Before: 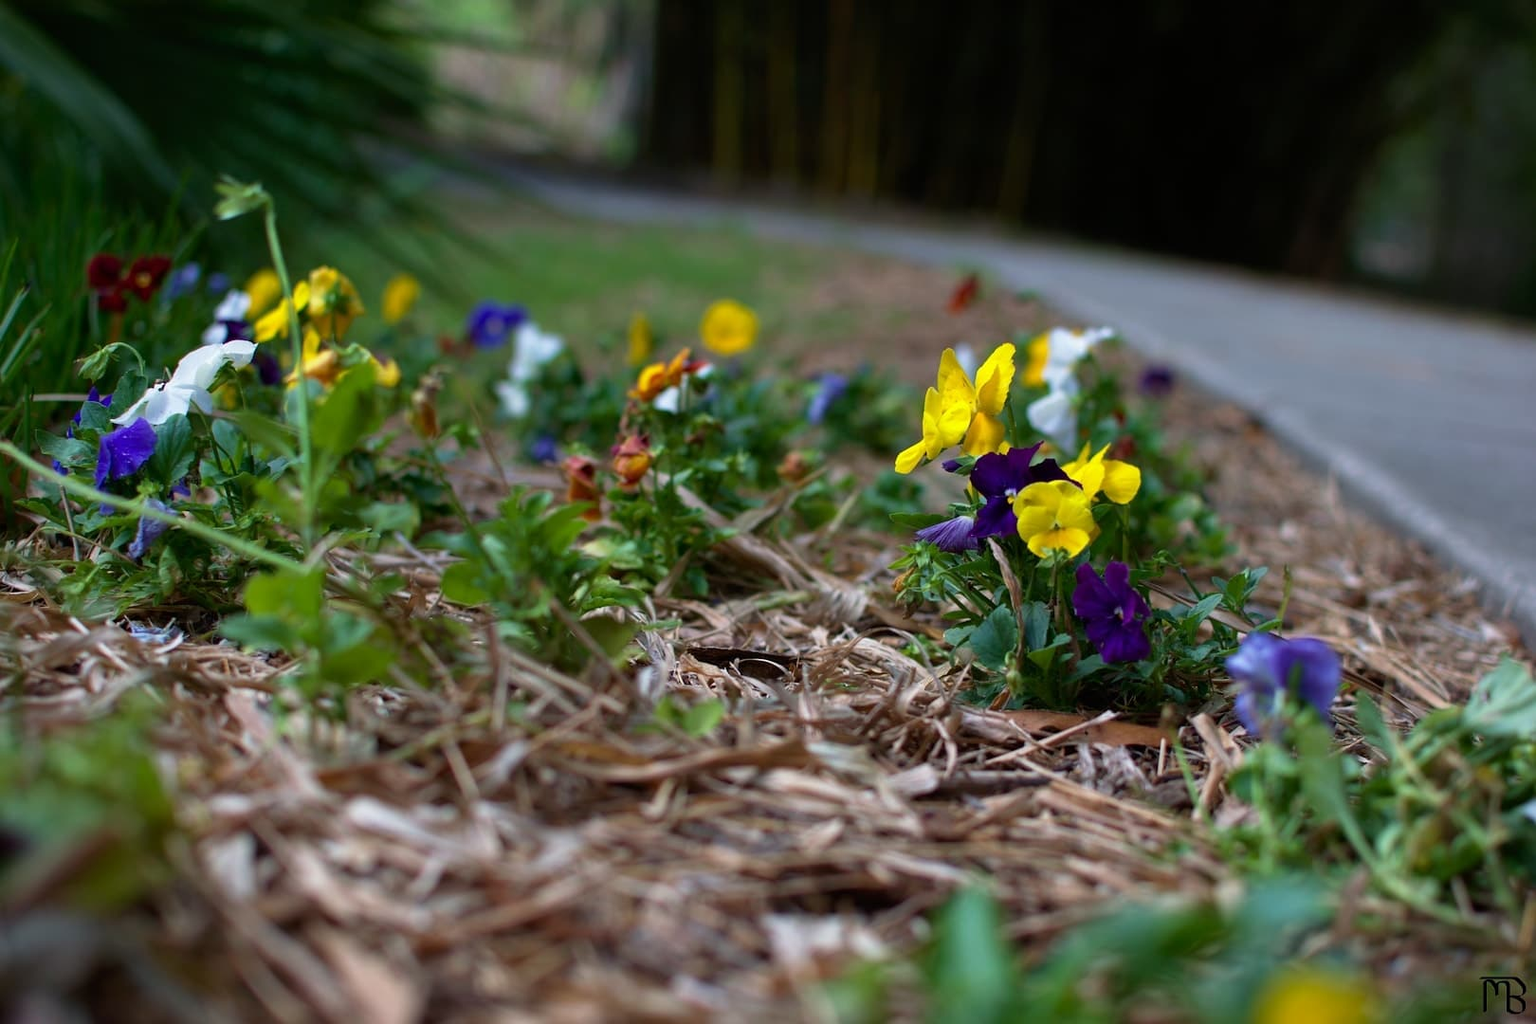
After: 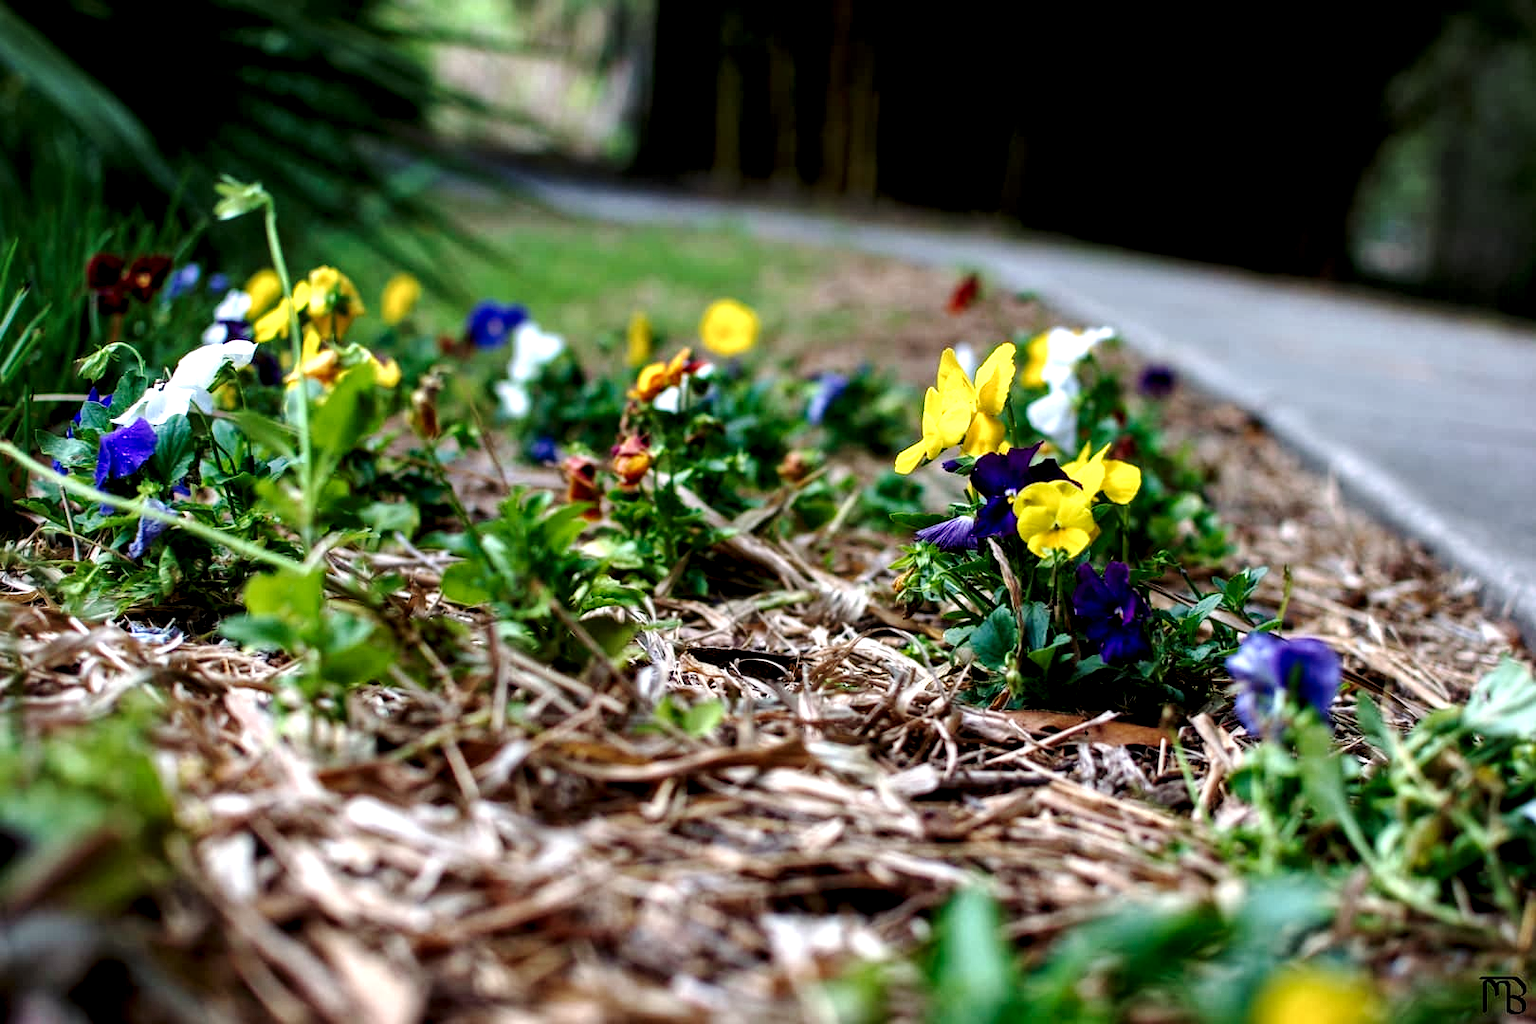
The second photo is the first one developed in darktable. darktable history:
shadows and highlights: shadows 43.2, highlights 8.38
local contrast: highlights 80%, shadows 58%, detail 174%, midtone range 0.595
base curve: curves: ch0 [(0, 0) (0.028, 0.03) (0.121, 0.232) (0.46, 0.748) (0.859, 0.968) (1, 1)], preserve colors none
exposure: exposure -0.488 EV, compensate highlight preservation false
